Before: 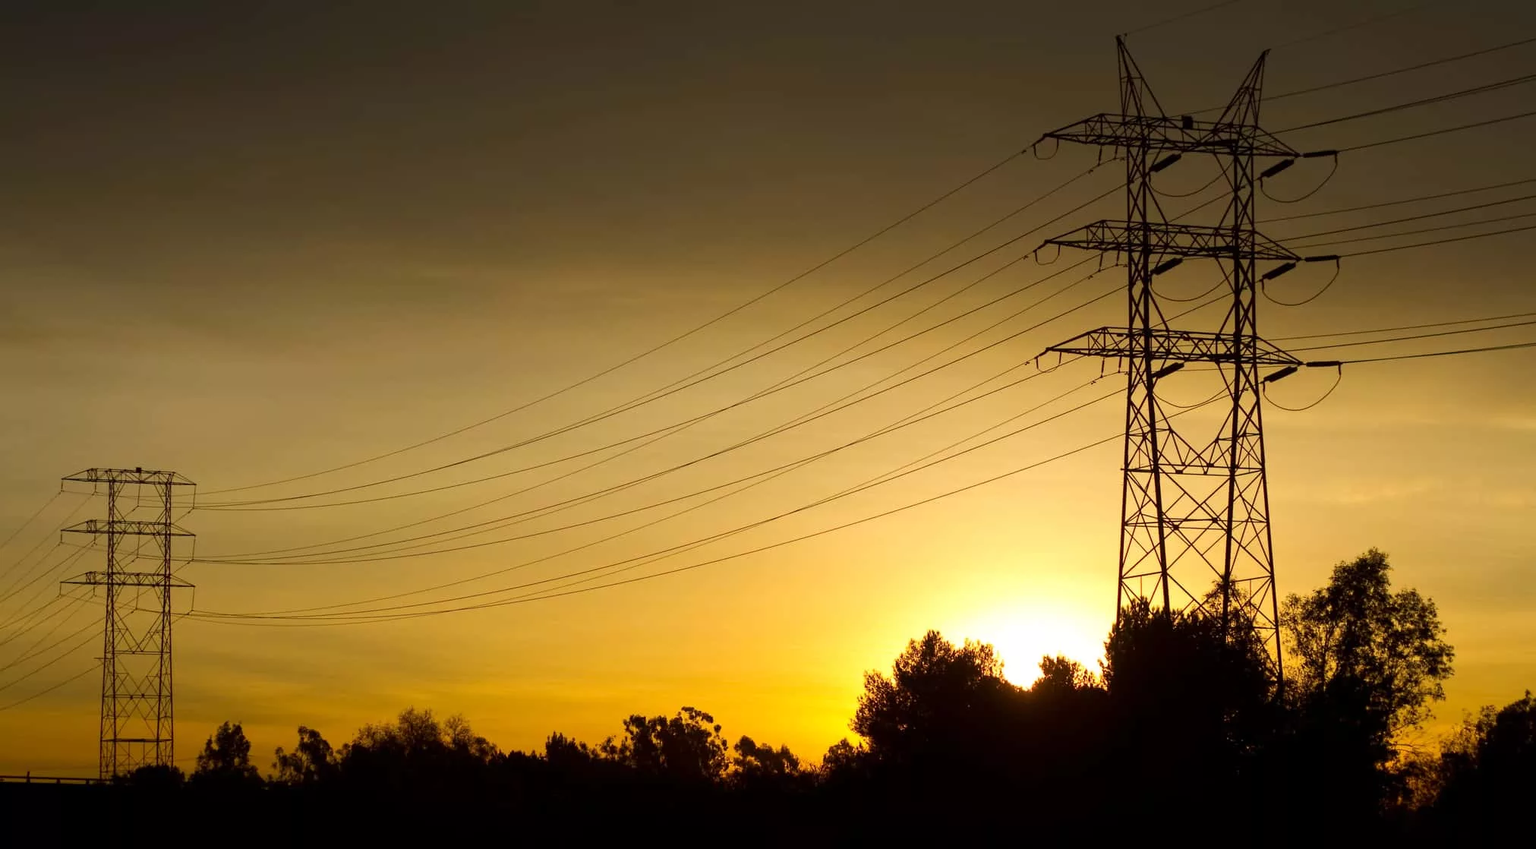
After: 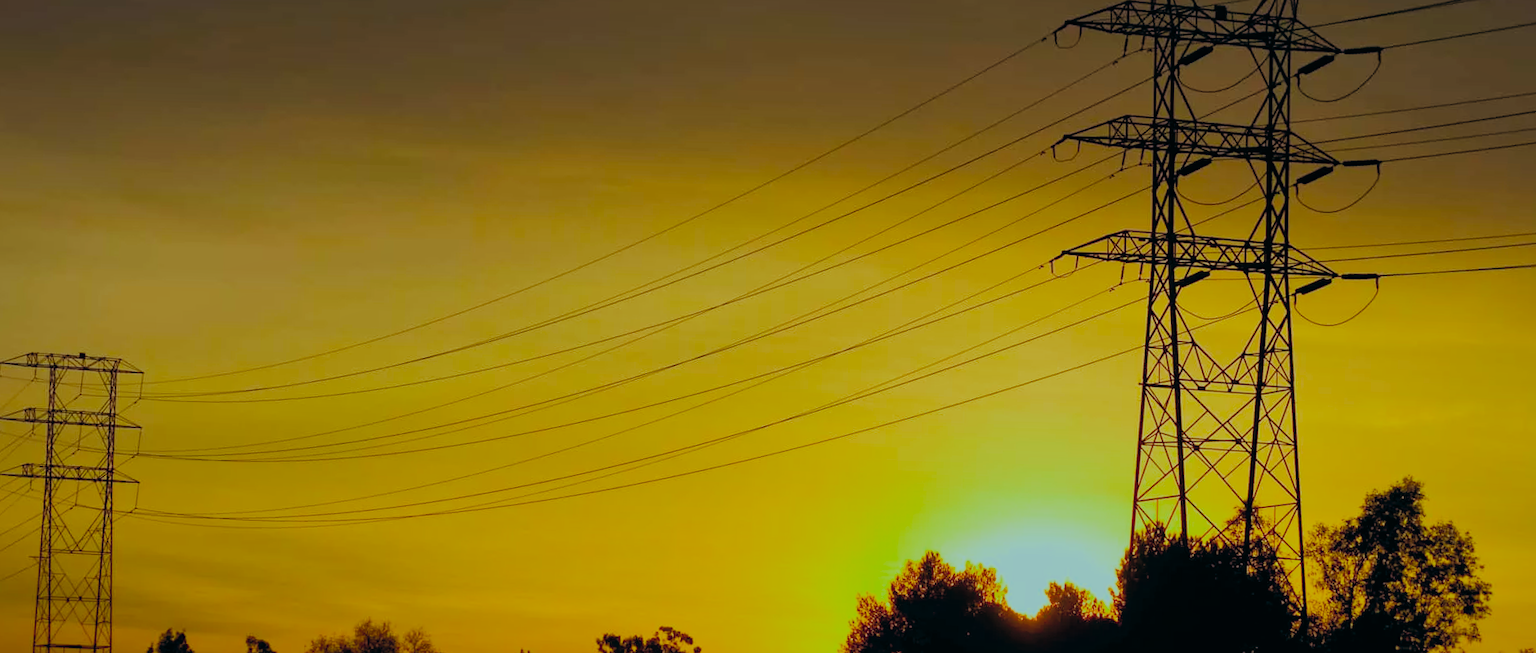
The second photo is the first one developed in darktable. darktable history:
color balance rgb: perceptual saturation grading › global saturation 30%, global vibrance 20%
rotate and perspective: rotation 1.57°, crop left 0.018, crop right 0.982, crop top 0.039, crop bottom 0.961
crop and rotate: left 2.991%, top 13.302%, right 1.981%, bottom 12.636%
filmic rgb: black relative exposure -9.22 EV, white relative exposure 6.77 EV, hardness 3.07, contrast 1.05
color correction: highlights a* -4.28, highlights b* 6.53
shadows and highlights: on, module defaults
color balance: lift [1.003, 0.993, 1.001, 1.007], gamma [1.018, 1.072, 0.959, 0.928], gain [0.974, 0.873, 1.031, 1.127]
